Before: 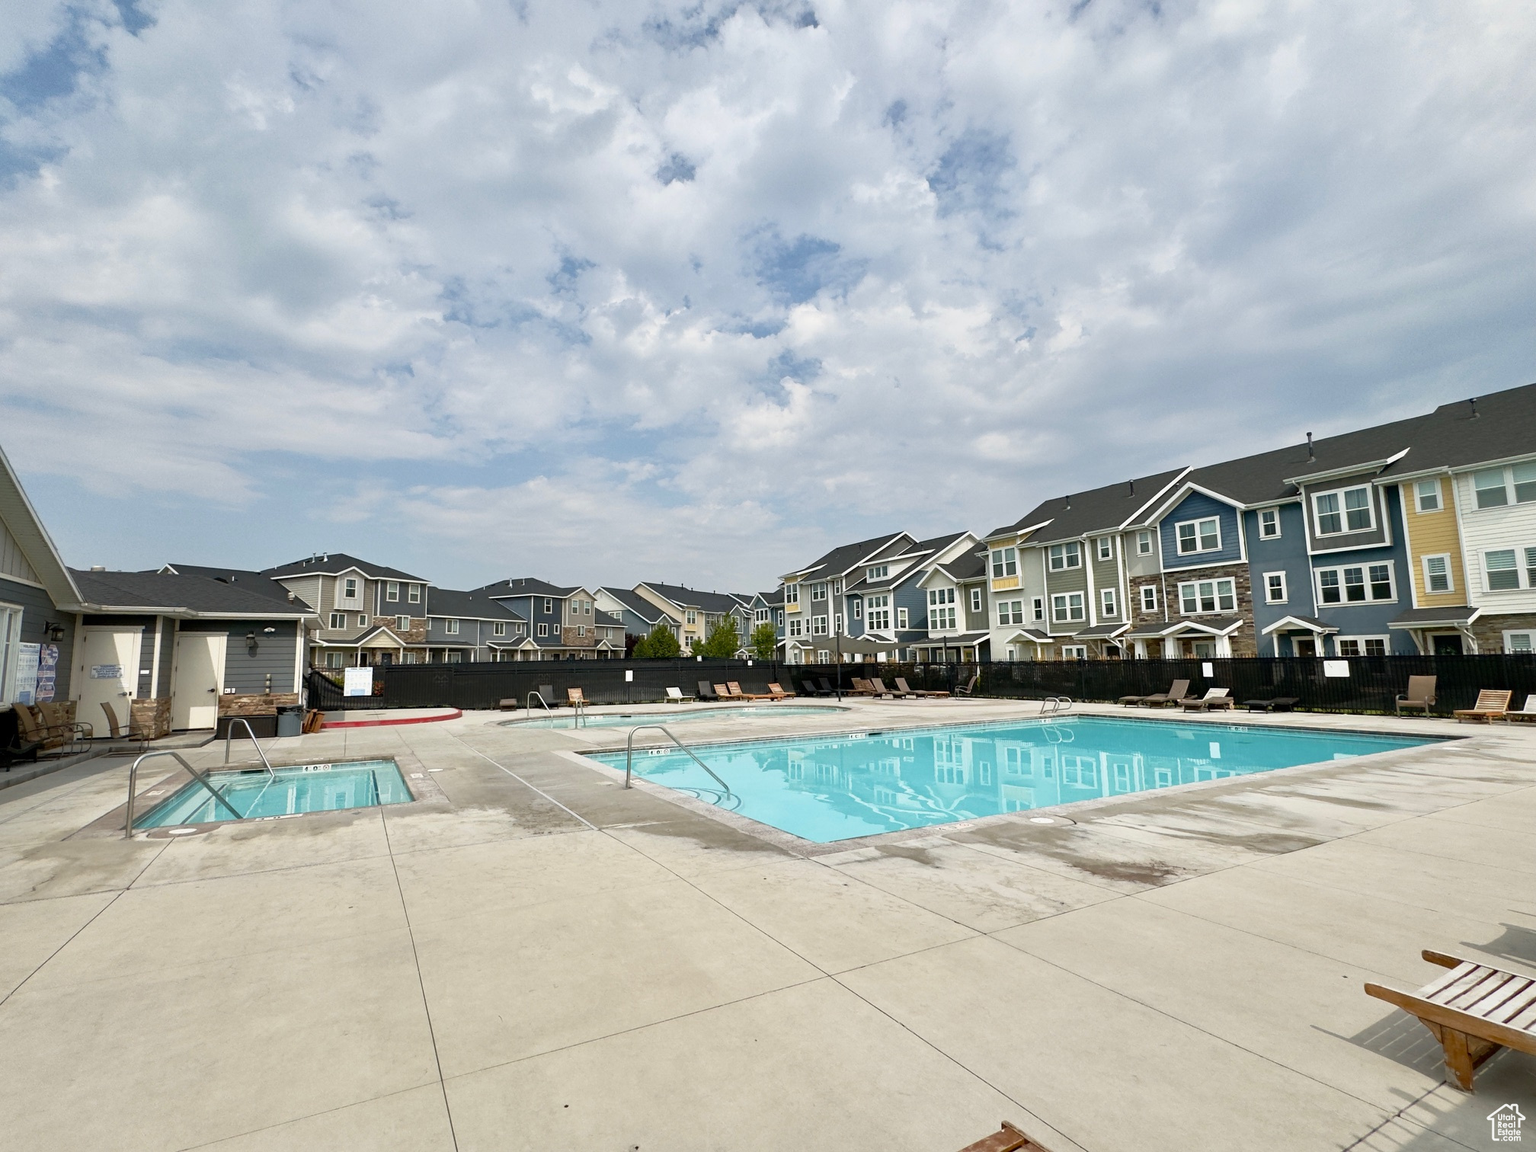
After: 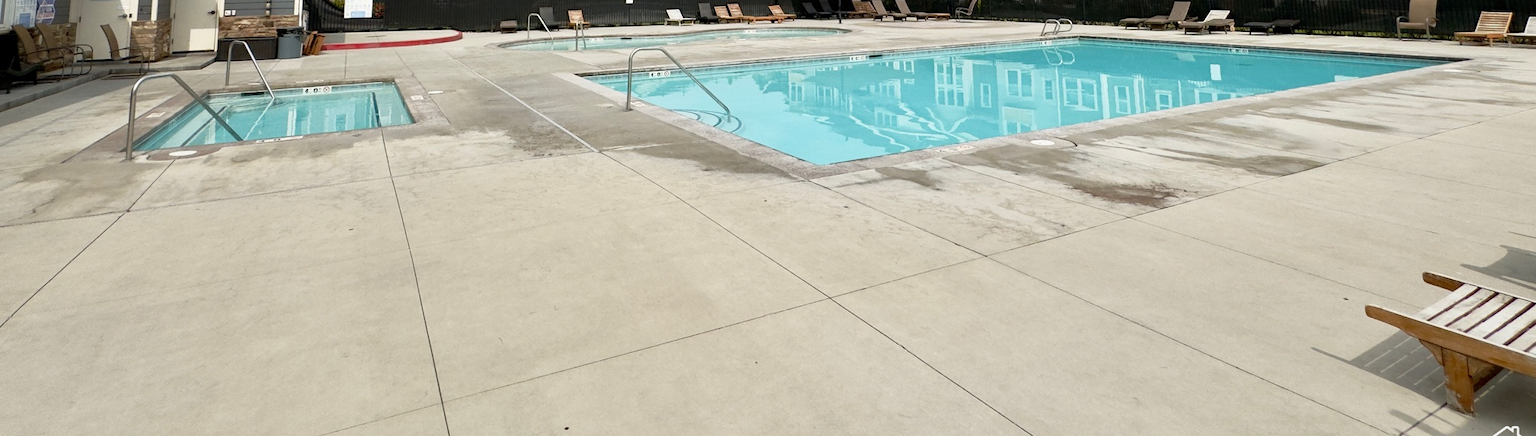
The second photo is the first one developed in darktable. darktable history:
crop and rotate: top 58.971%, bottom 3.18%
exposure: compensate highlight preservation false
